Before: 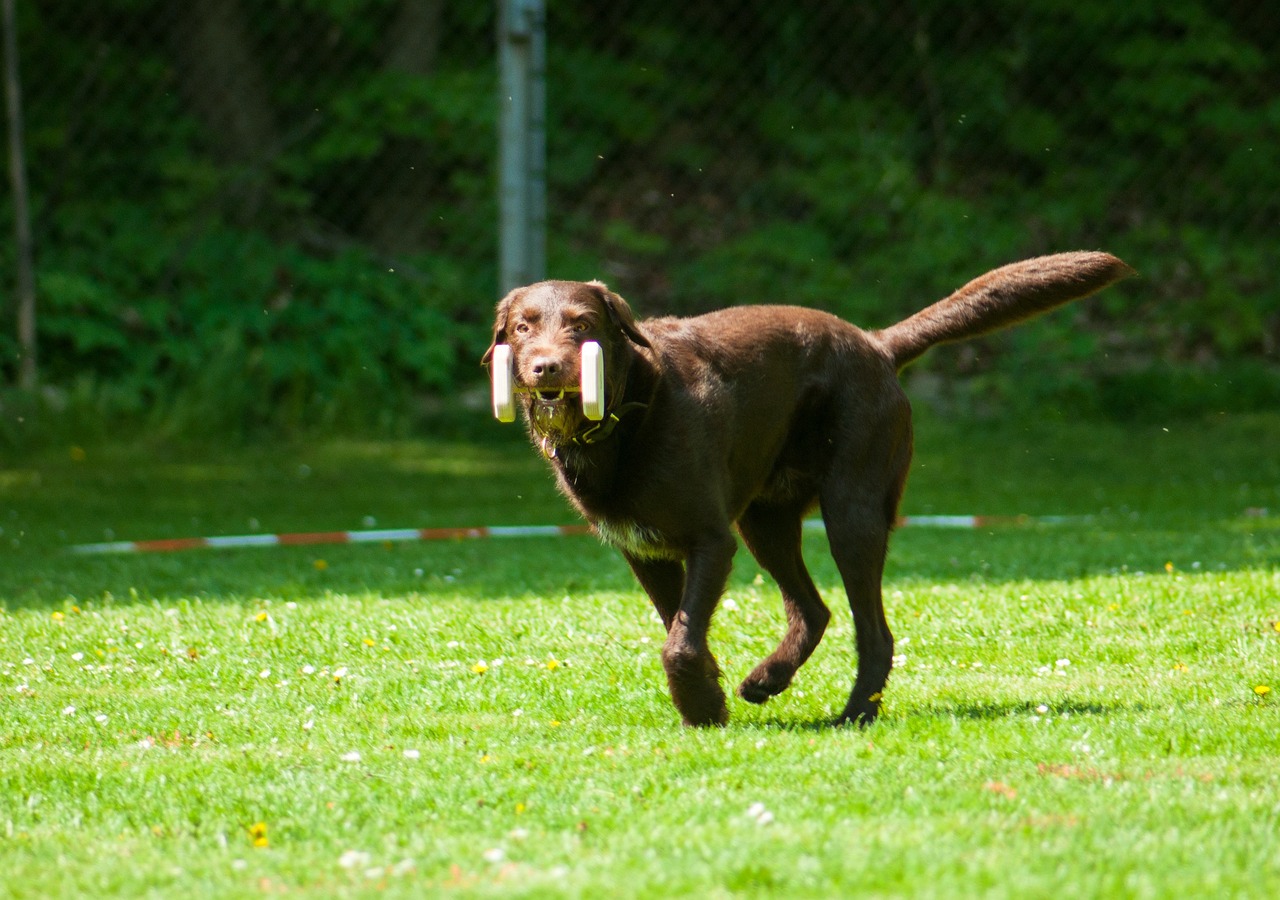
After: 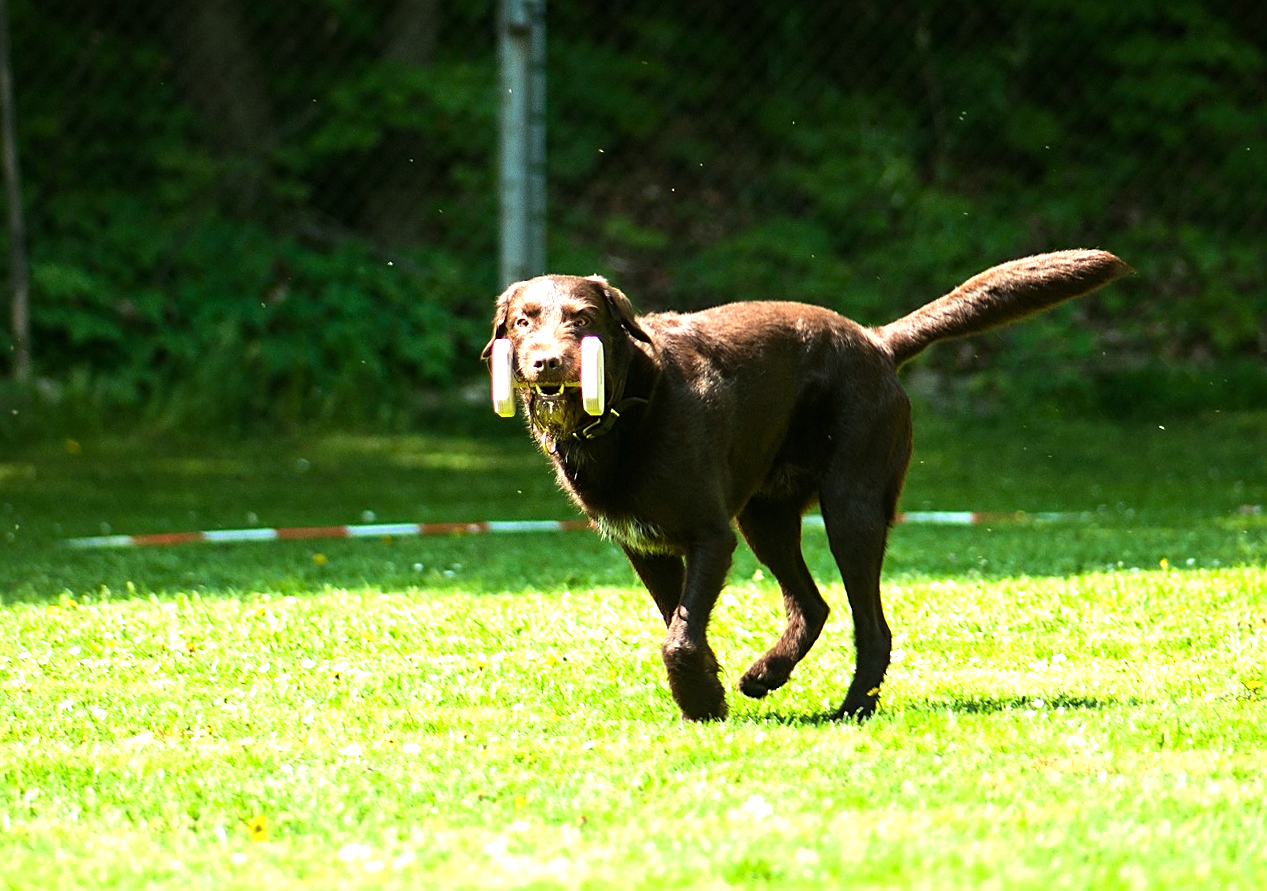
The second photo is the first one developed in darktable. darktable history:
rotate and perspective: rotation 0.174°, lens shift (vertical) 0.013, lens shift (horizontal) 0.019, shear 0.001, automatic cropping original format, crop left 0.007, crop right 0.991, crop top 0.016, crop bottom 0.997
sharpen: on, module defaults
tone equalizer: -8 EV -0.75 EV, -7 EV -0.7 EV, -6 EV -0.6 EV, -5 EV -0.4 EV, -3 EV 0.4 EV, -2 EV 0.6 EV, -1 EV 0.7 EV, +0 EV 0.75 EV, edges refinement/feathering 500, mask exposure compensation -1.57 EV, preserve details no
exposure: exposure 0.29 EV, compensate highlight preservation false
